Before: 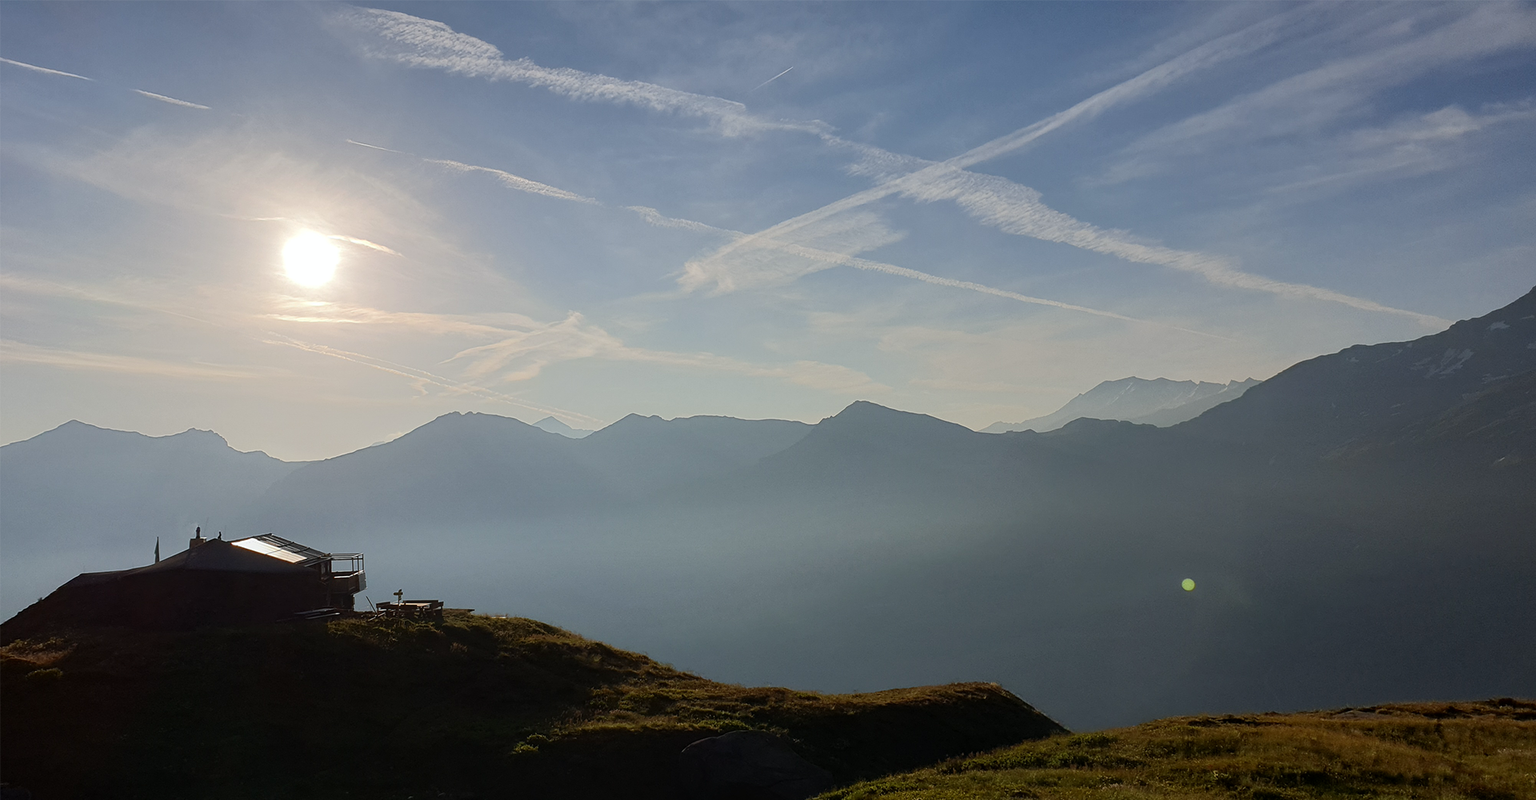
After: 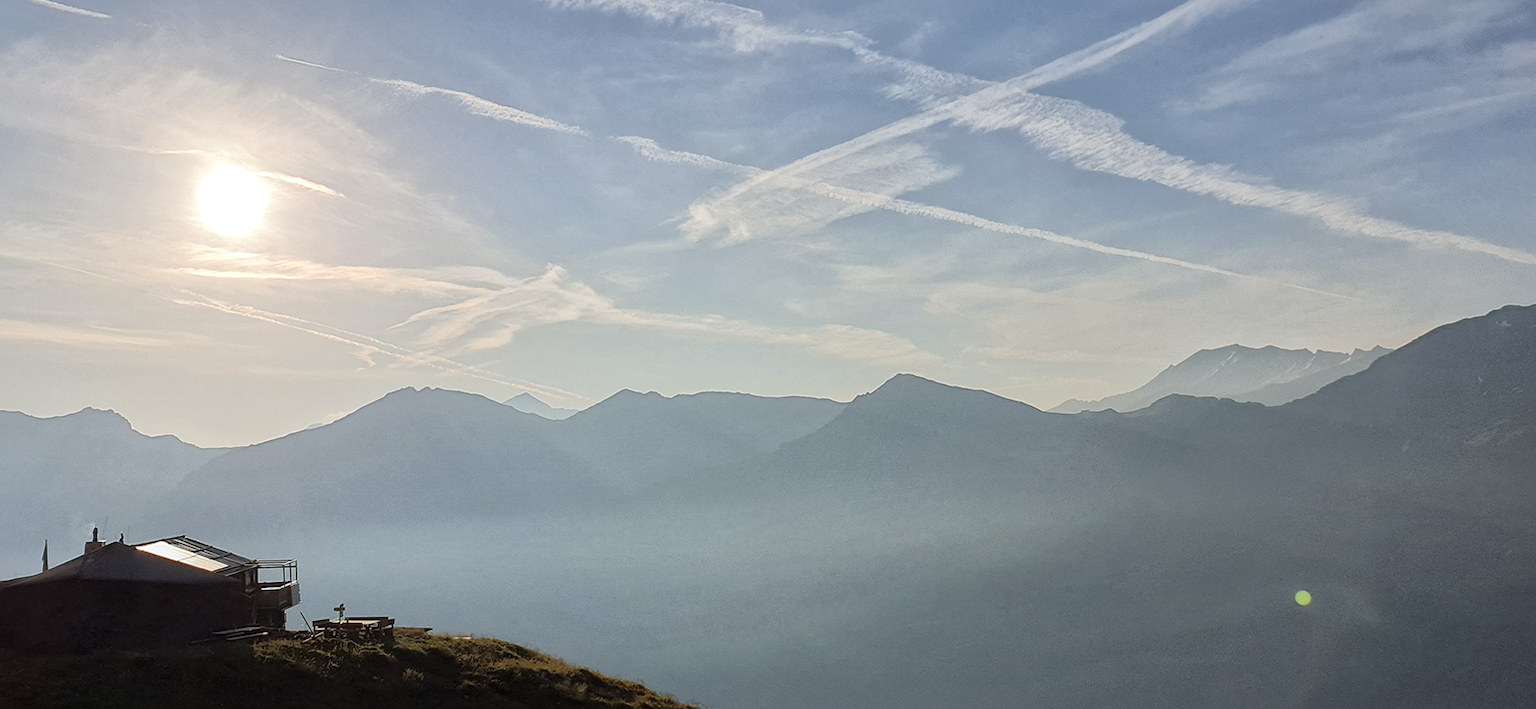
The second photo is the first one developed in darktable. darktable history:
crop: left 7.856%, top 11.836%, right 10.12%, bottom 15.387%
global tonemap: drago (1, 100), detail 1
